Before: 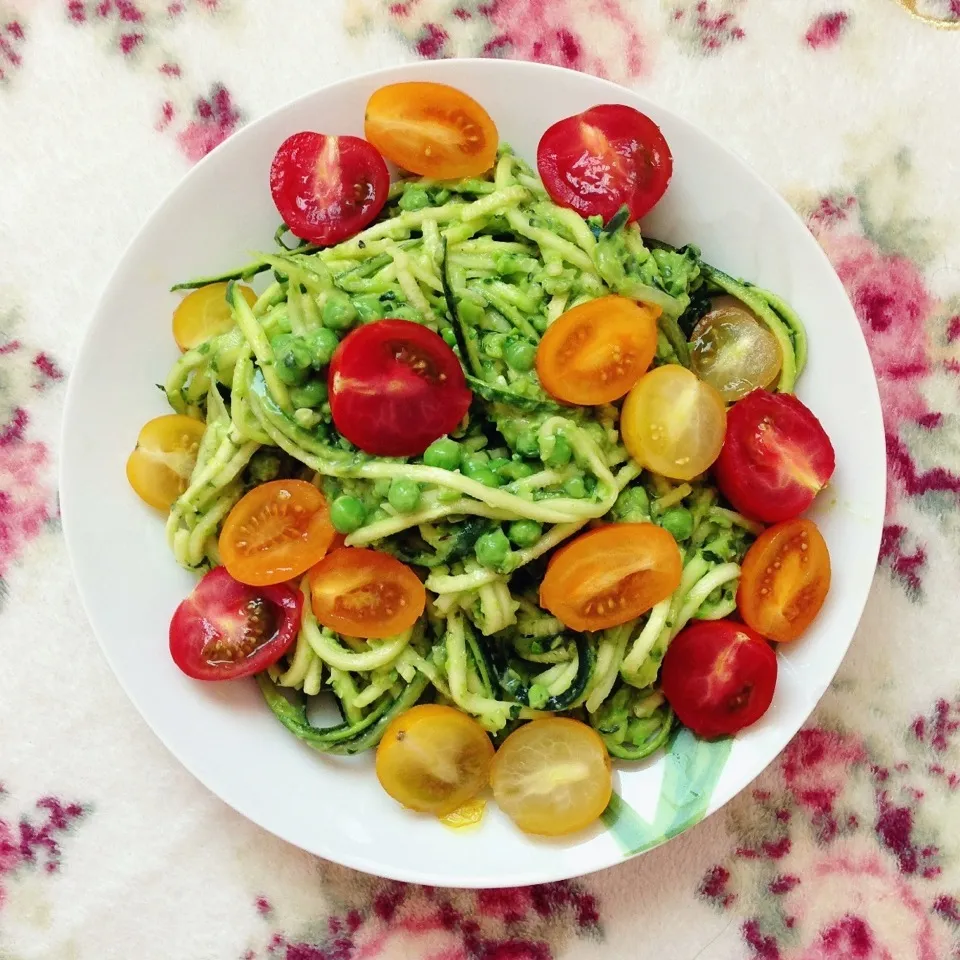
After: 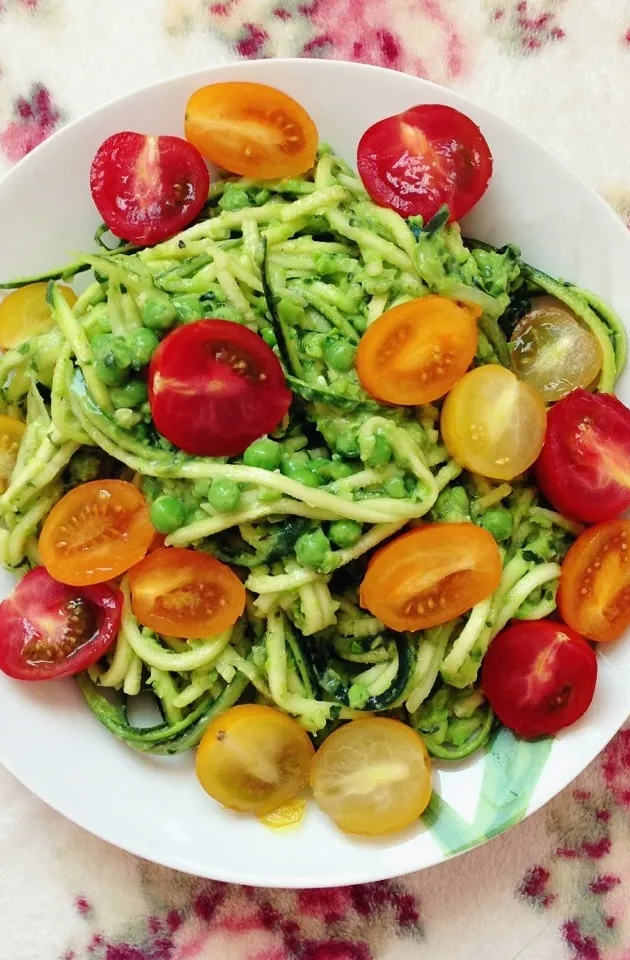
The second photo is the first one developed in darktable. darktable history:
crop and rotate: left 18.853%, right 15.5%
